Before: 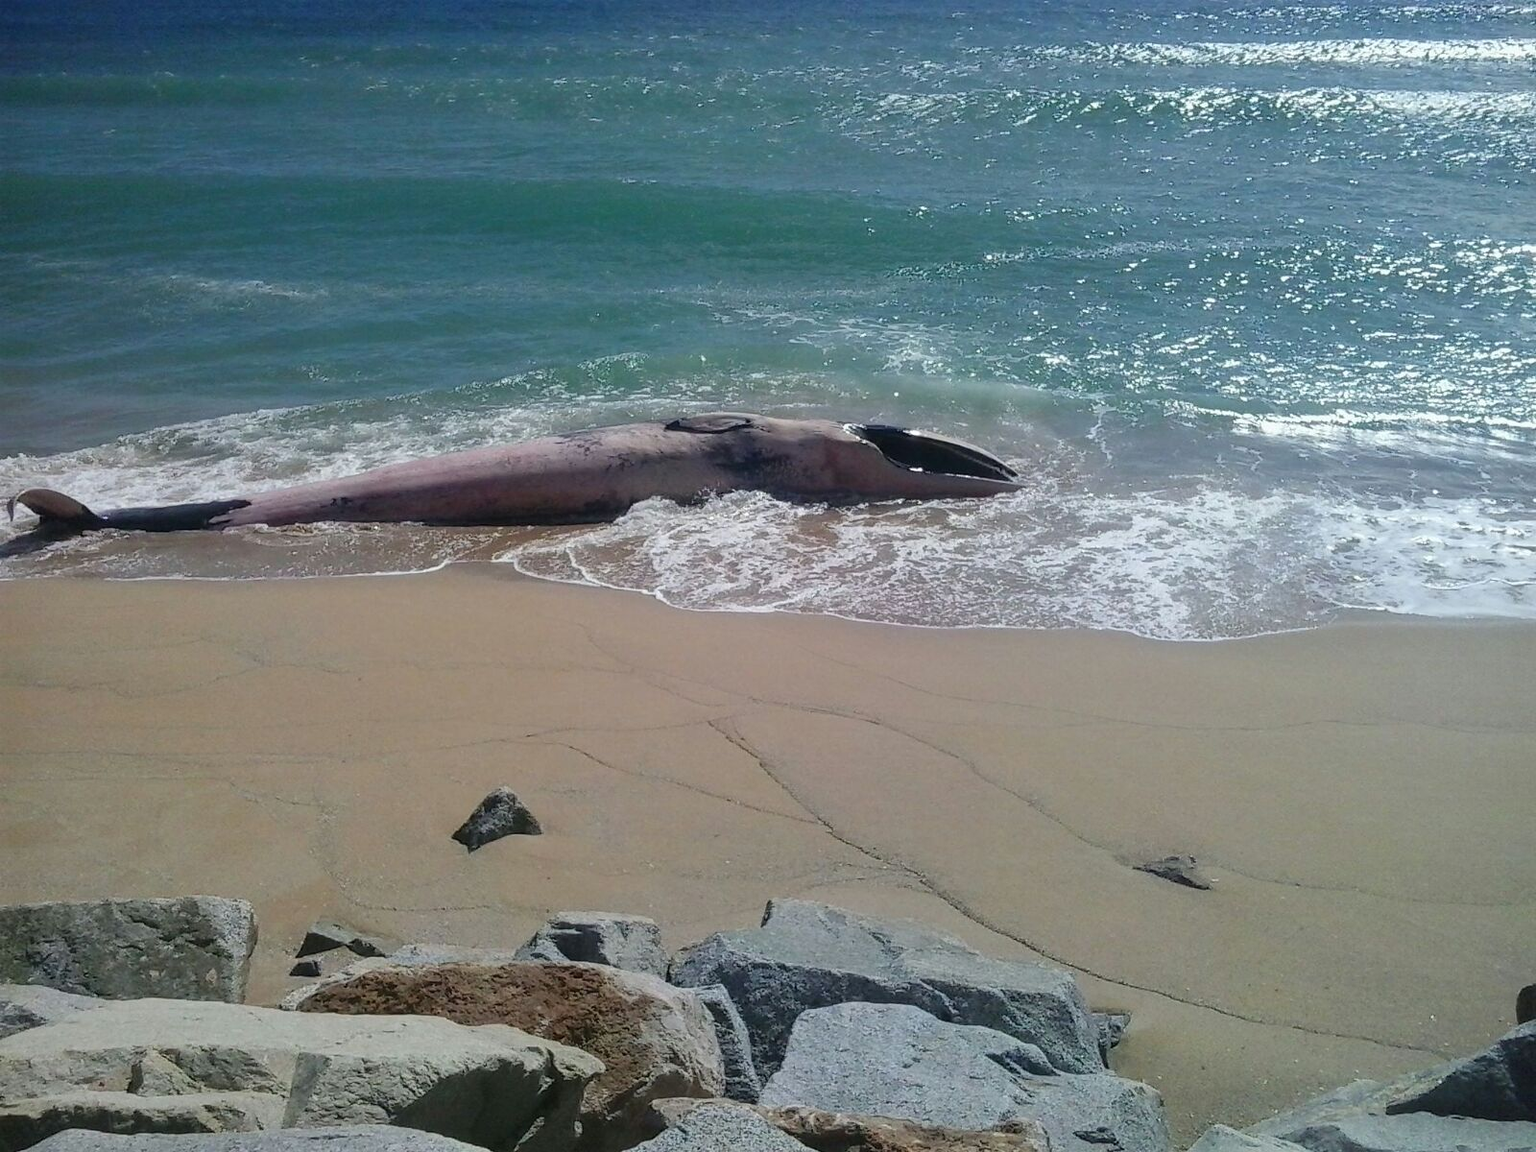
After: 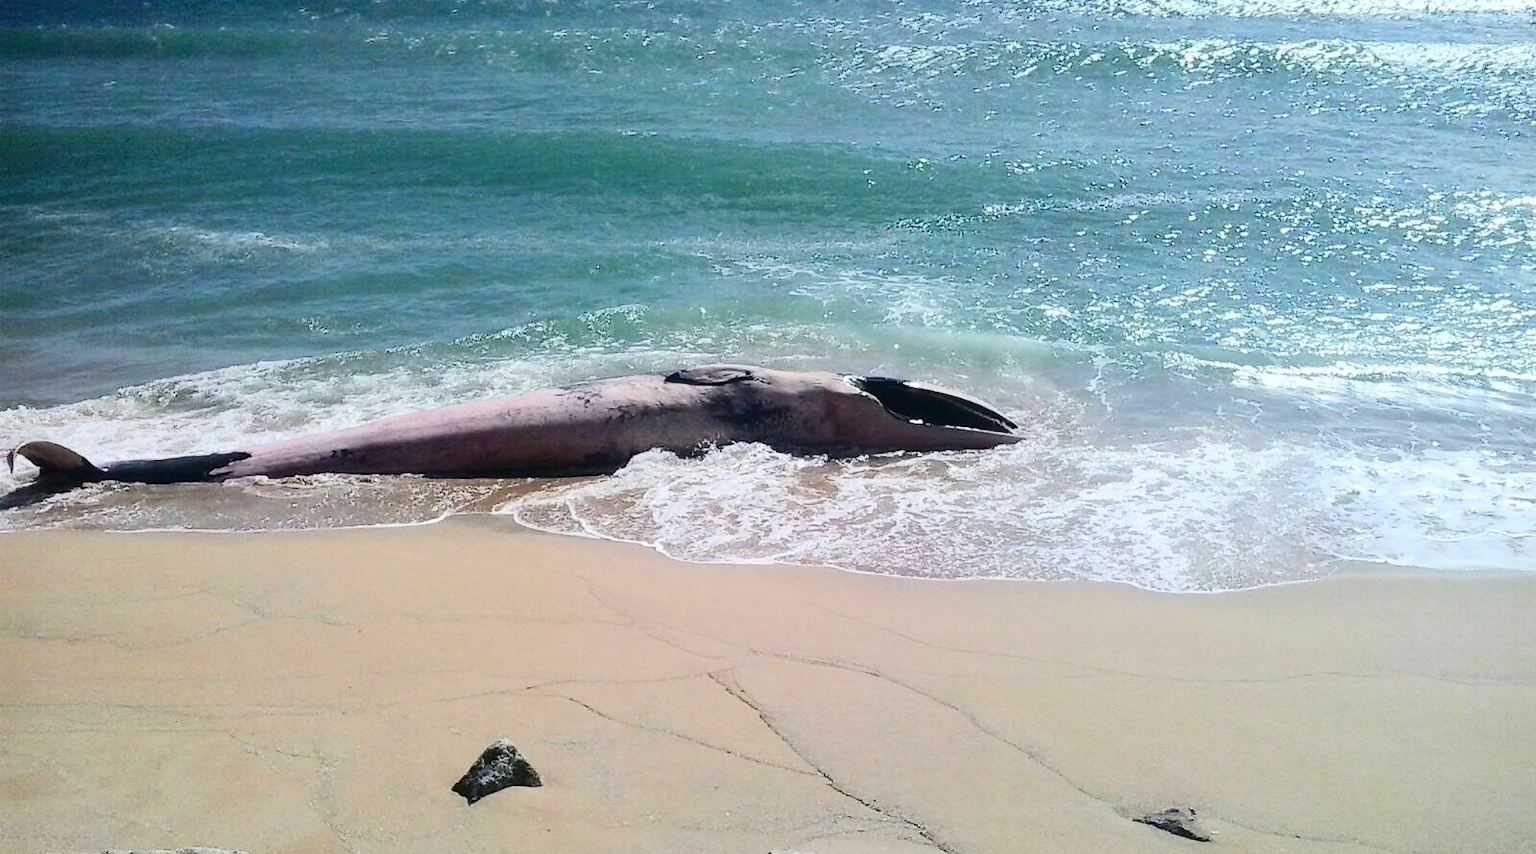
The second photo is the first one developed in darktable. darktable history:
contrast brightness saturation: saturation 0.185
crop: top 4.207%, bottom 21.579%
tone curve: curves: ch0 [(0, 0) (0.003, 0.005) (0.011, 0.011) (0.025, 0.02) (0.044, 0.03) (0.069, 0.041) (0.1, 0.062) (0.136, 0.089) (0.177, 0.135) (0.224, 0.189) (0.277, 0.259) (0.335, 0.373) (0.399, 0.499) (0.468, 0.622) (0.543, 0.724) (0.623, 0.807) (0.709, 0.868) (0.801, 0.916) (0.898, 0.964) (1, 1)], color space Lab, independent channels, preserve colors none
